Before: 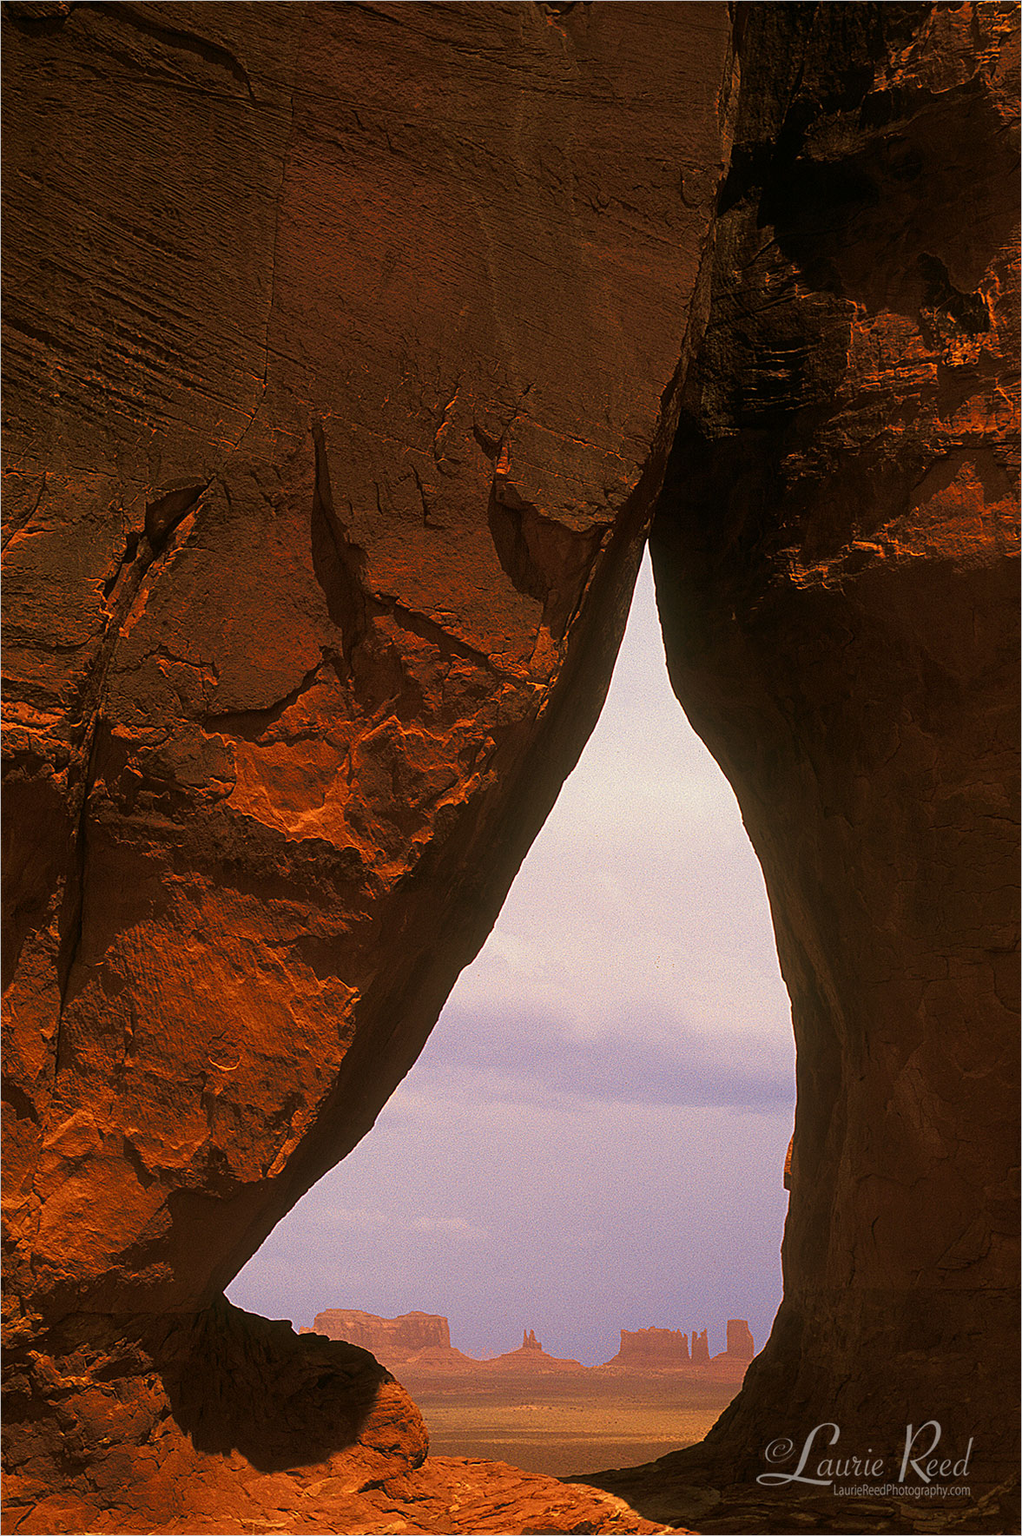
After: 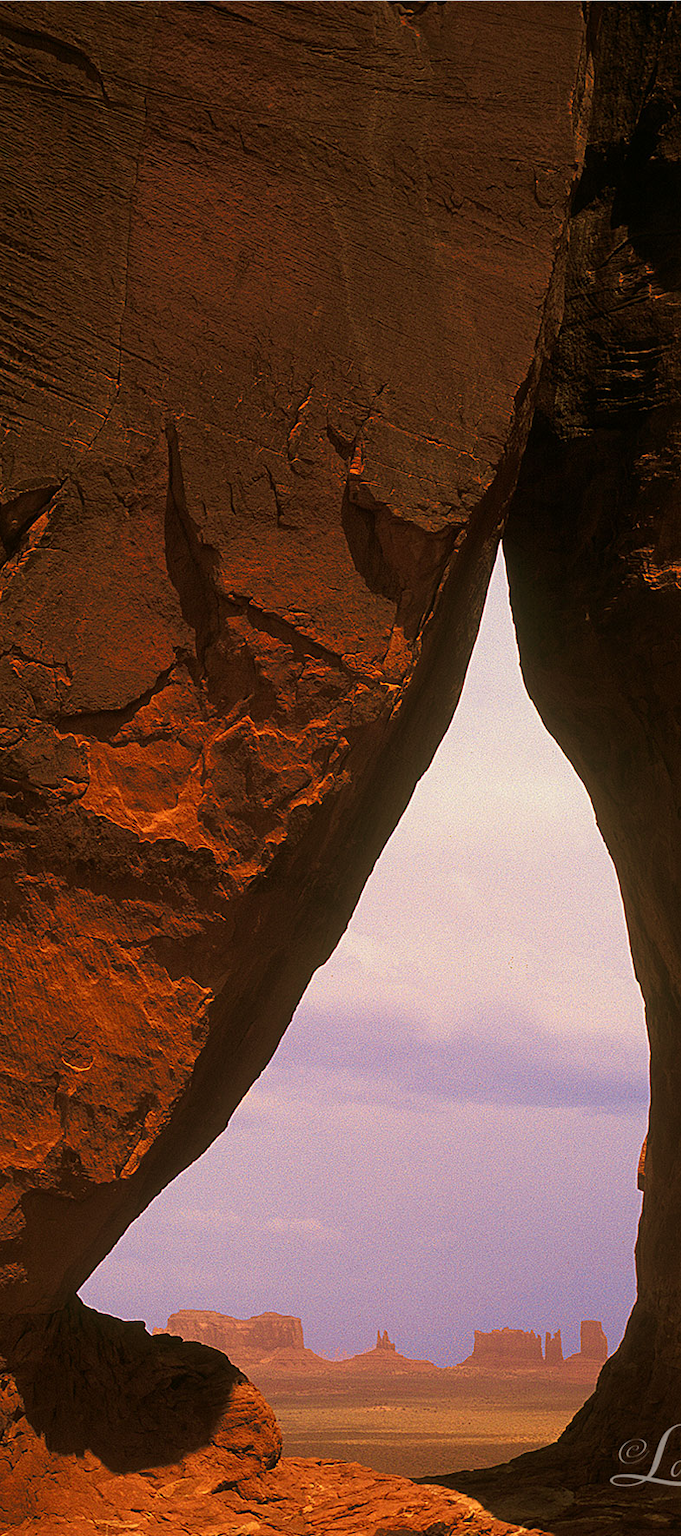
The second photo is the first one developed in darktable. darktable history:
crop and rotate: left 14.385%, right 18.948%
velvia: on, module defaults
